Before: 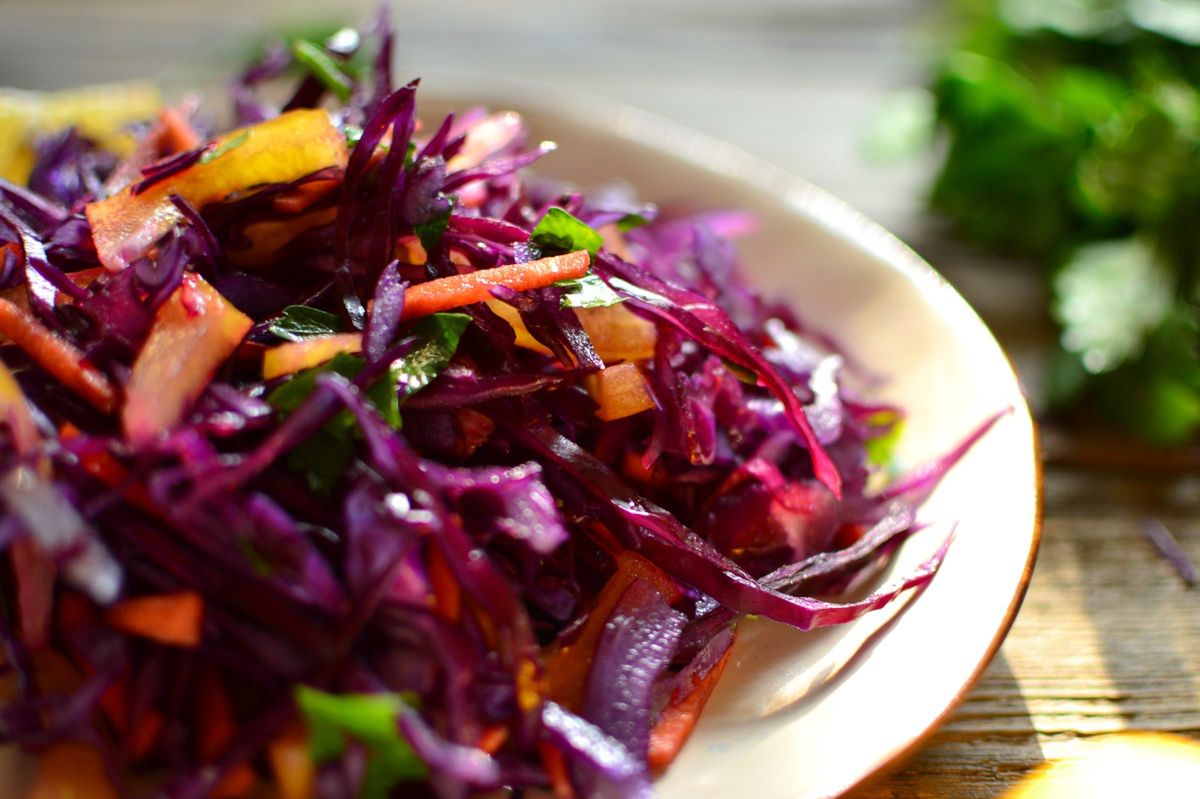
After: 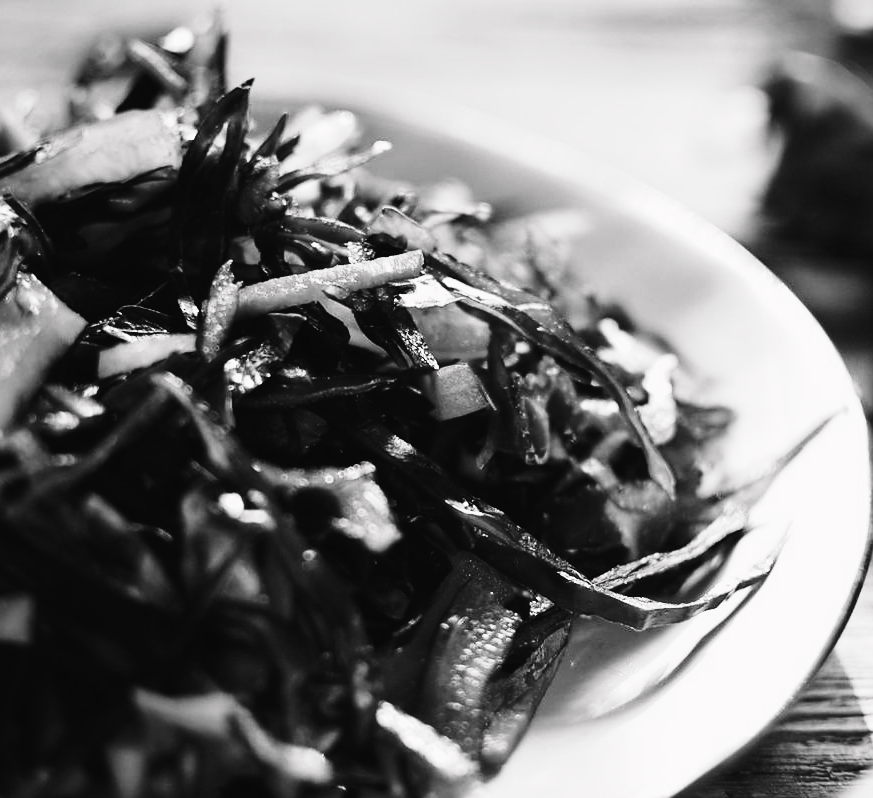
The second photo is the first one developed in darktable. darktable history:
sharpen: radius 1.05
tone equalizer: edges refinement/feathering 500, mask exposure compensation -1.57 EV, preserve details no
tone curve: curves: ch0 [(0, 0.021) (0.049, 0.044) (0.152, 0.14) (0.328, 0.377) (0.473, 0.543) (0.641, 0.705) (0.85, 0.894) (1, 0.969)]; ch1 [(0, 0) (0.302, 0.331) (0.433, 0.432) (0.472, 0.47) (0.502, 0.503) (0.527, 0.521) (0.564, 0.58) (0.614, 0.626) (0.677, 0.701) (0.859, 0.885) (1, 1)]; ch2 [(0, 0) (0.33, 0.301) (0.447, 0.44) (0.487, 0.496) (0.502, 0.516) (0.535, 0.563) (0.565, 0.593) (0.608, 0.638) (1, 1)], preserve colors none
contrast brightness saturation: contrast 0.273
color calibration: output gray [0.25, 0.35, 0.4, 0], illuminant as shot in camera, adaptation linear Bradford (ICC v4), x 0.404, y 0.403, temperature 3529.78 K
crop: left 13.895%, right 13.291%
color balance rgb: highlights gain › chroma 0.285%, highlights gain › hue 331.75°, perceptual saturation grading › global saturation 15.234%, perceptual saturation grading › highlights -19.47%, perceptual saturation grading › shadows 19.427%
